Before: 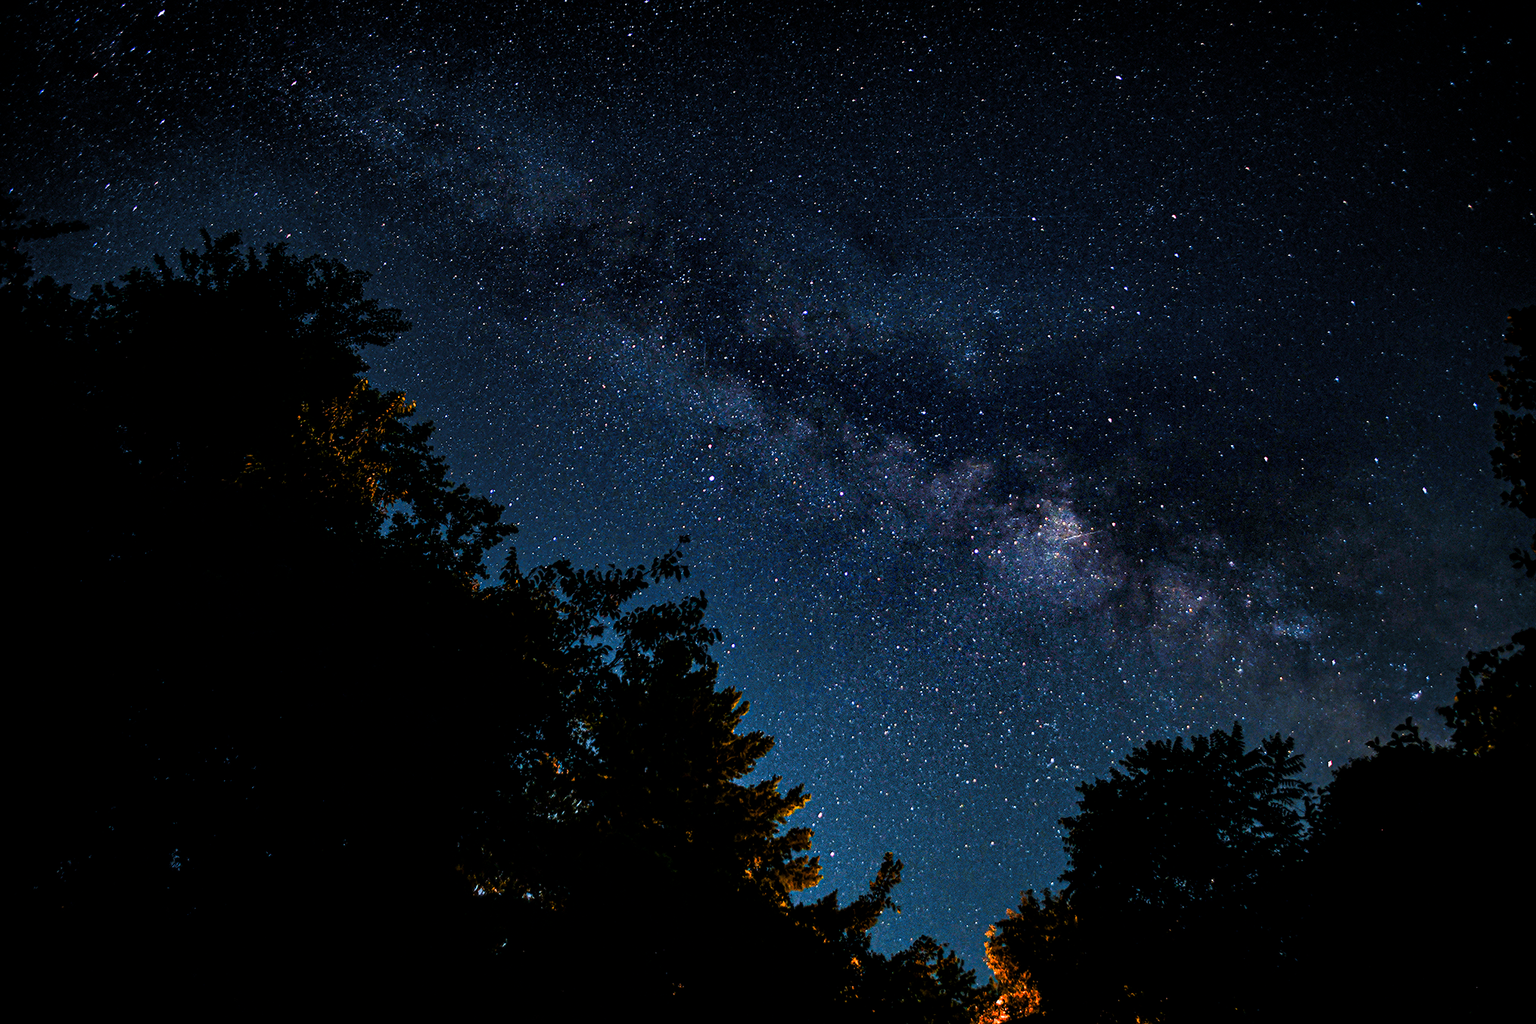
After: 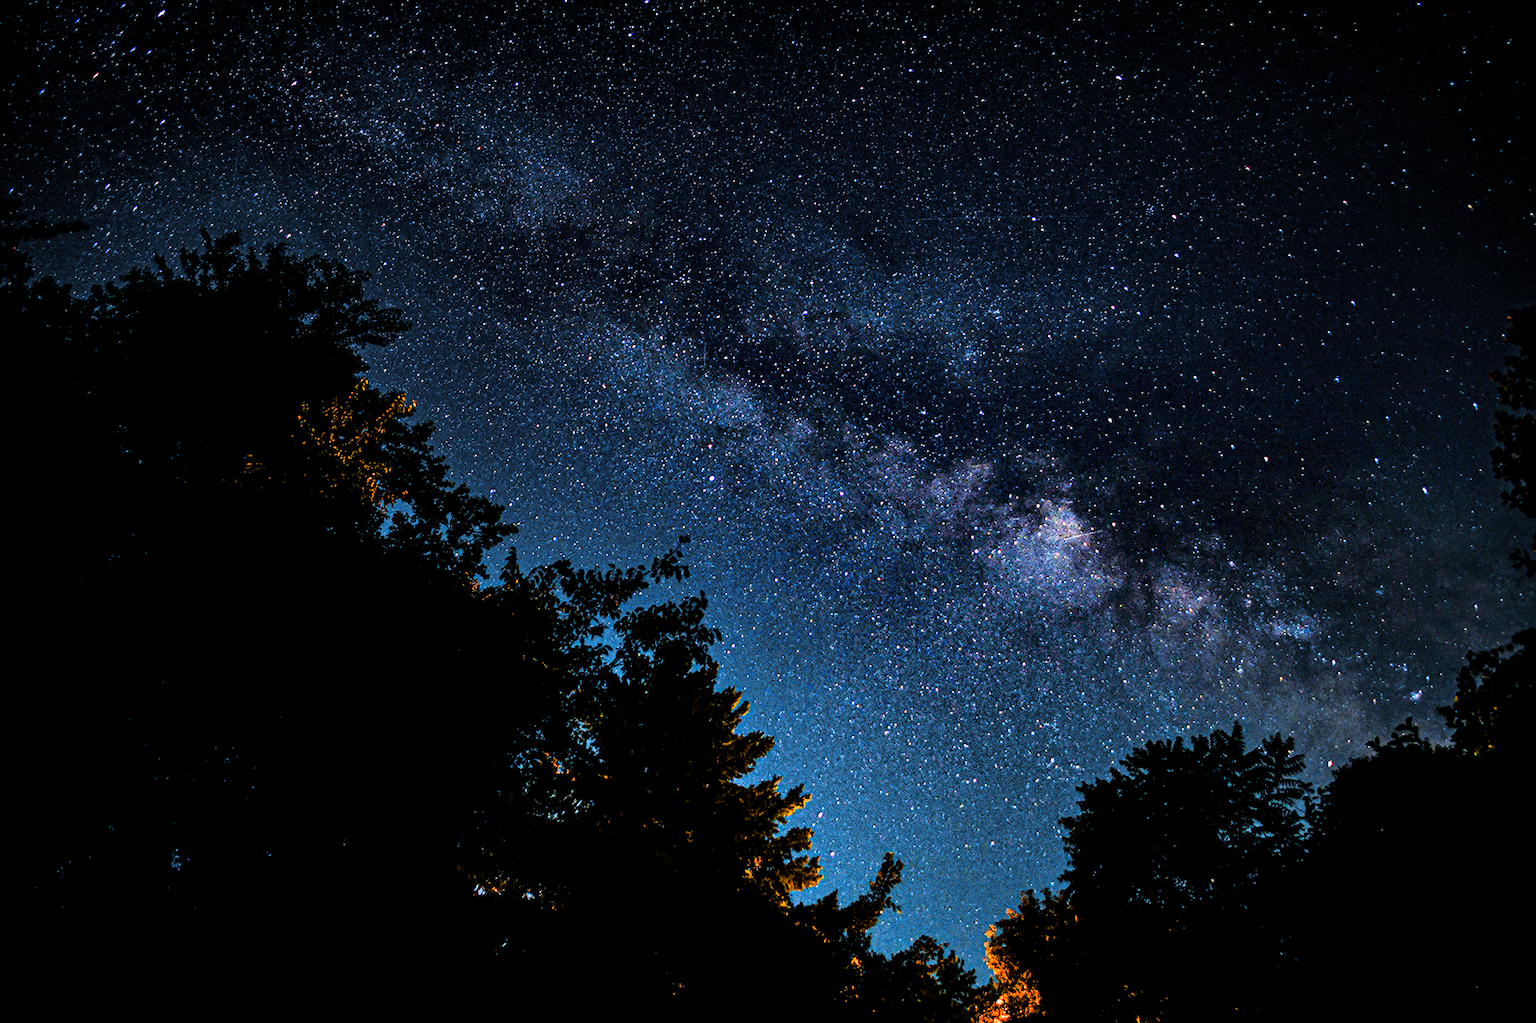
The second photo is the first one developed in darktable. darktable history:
tone equalizer: -7 EV 0.15 EV, -6 EV 0.572 EV, -5 EV 1.18 EV, -4 EV 1.31 EV, -3 EV 1.18 EV, -2 EV 0.6 EV, -1 EV 0.146 EV, edges refinement/feathering 500, mask exposure compensation -1.57 EV, preserve details no
